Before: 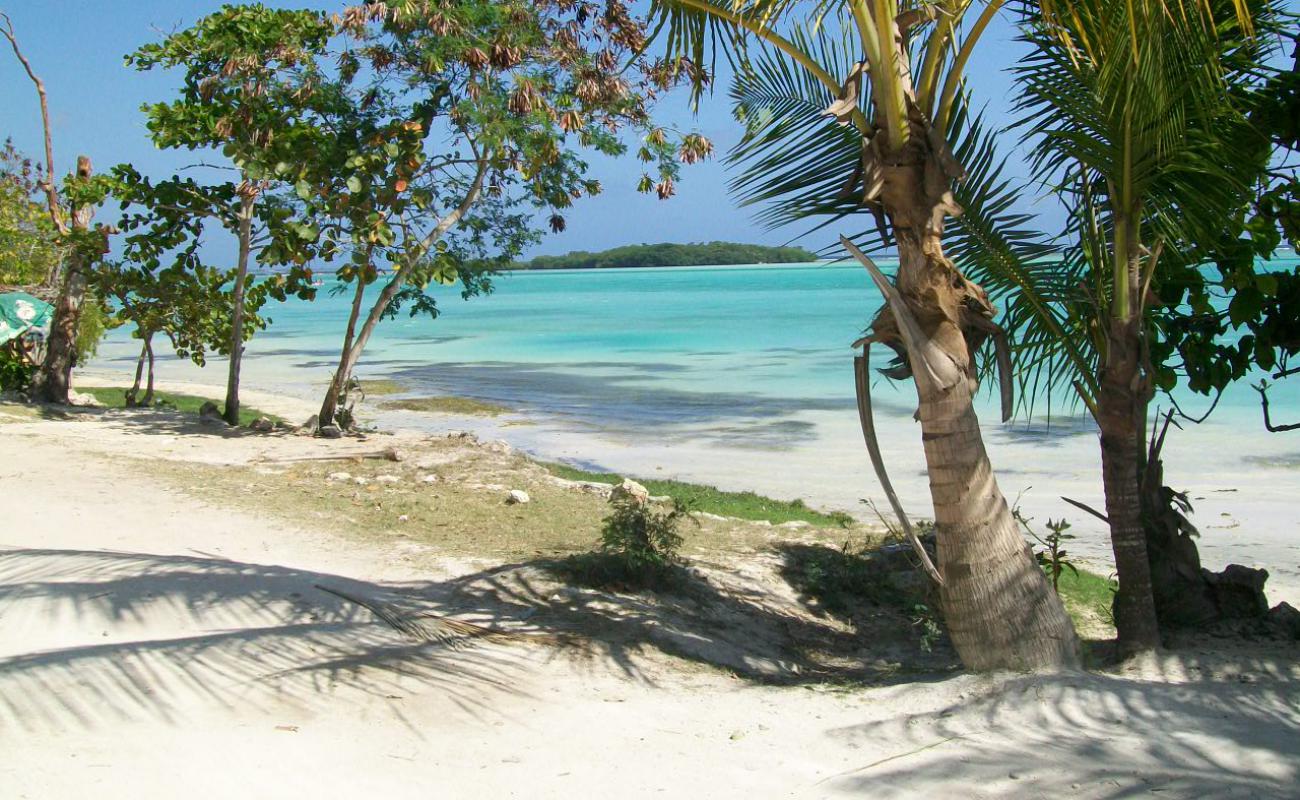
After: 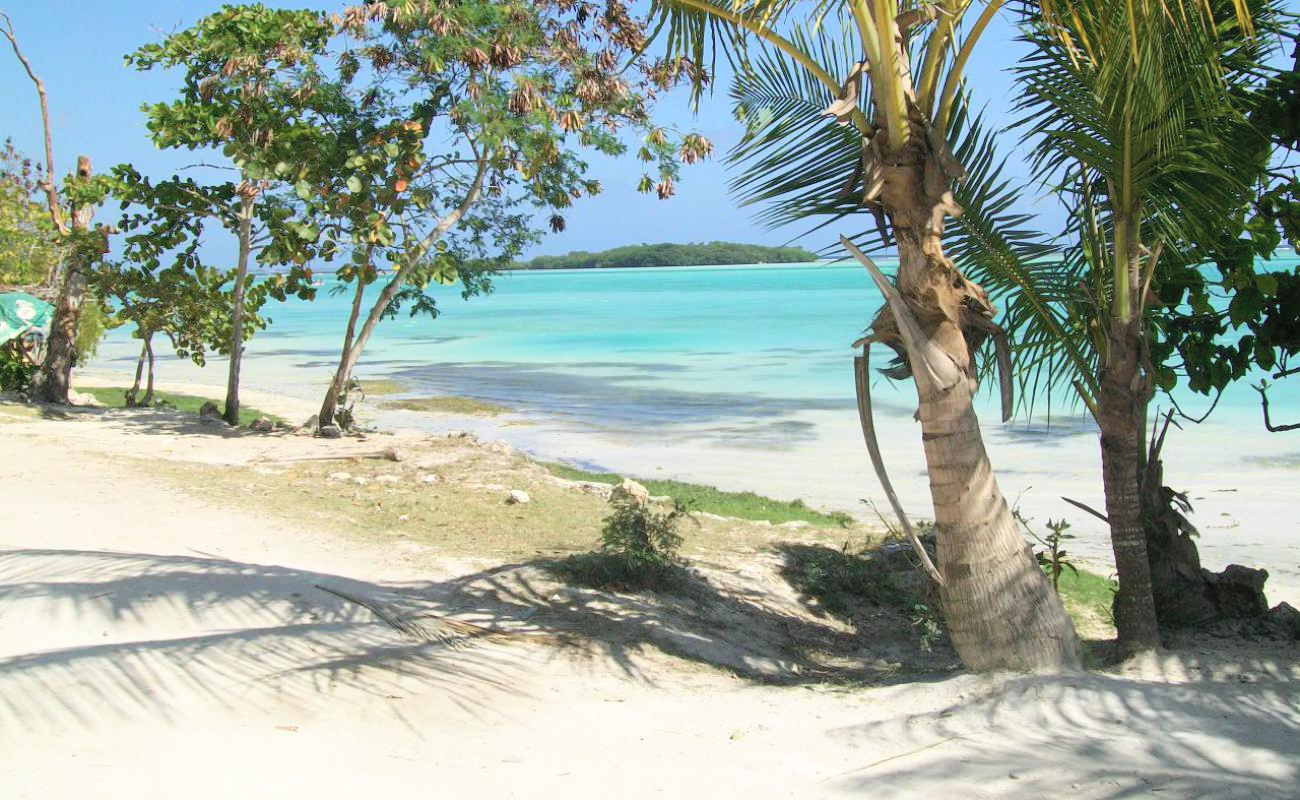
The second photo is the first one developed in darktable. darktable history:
contrast brightness saturation: contrast 0.135, brightness 0.223
